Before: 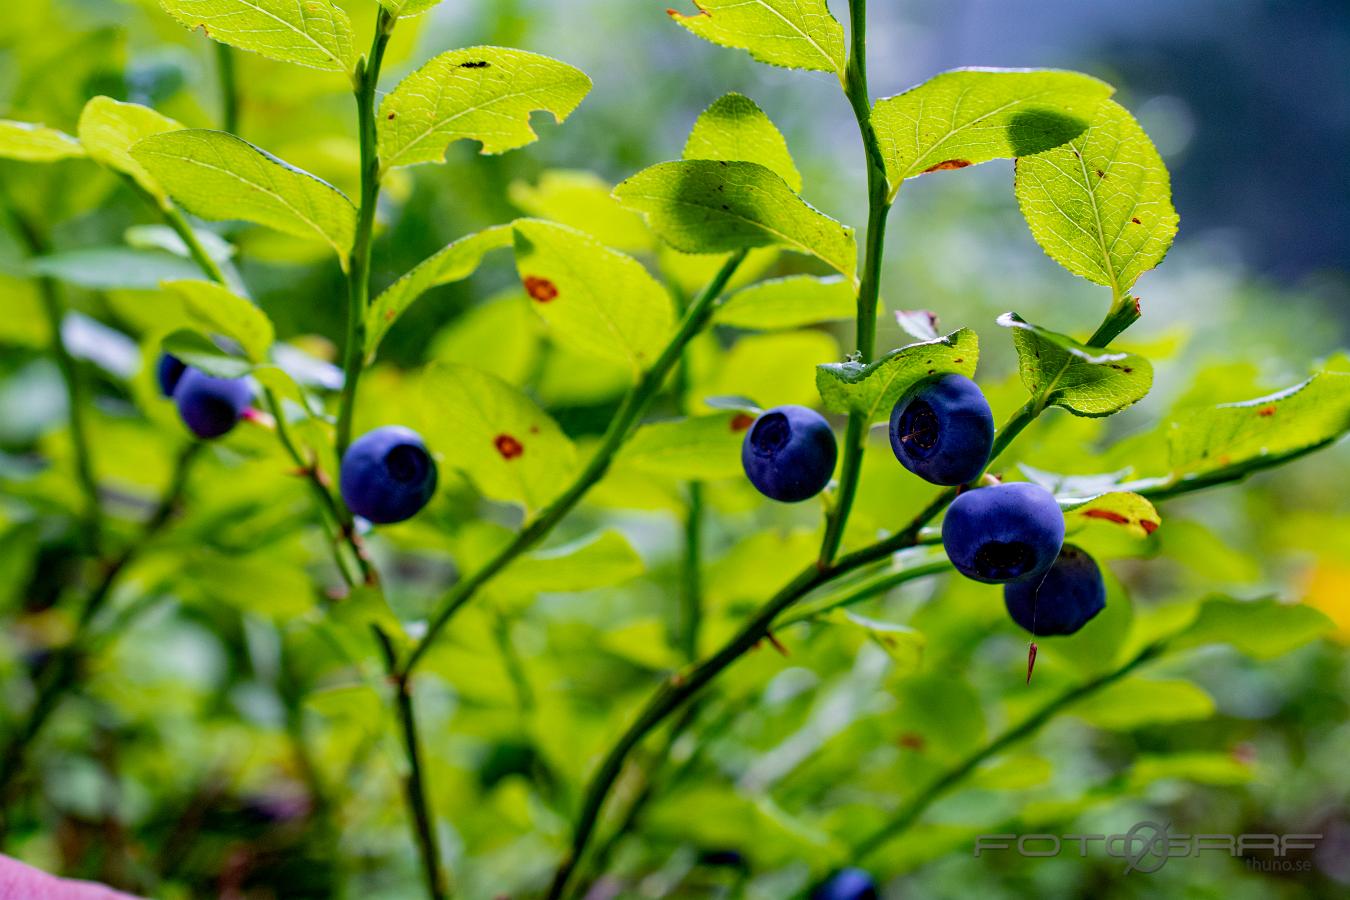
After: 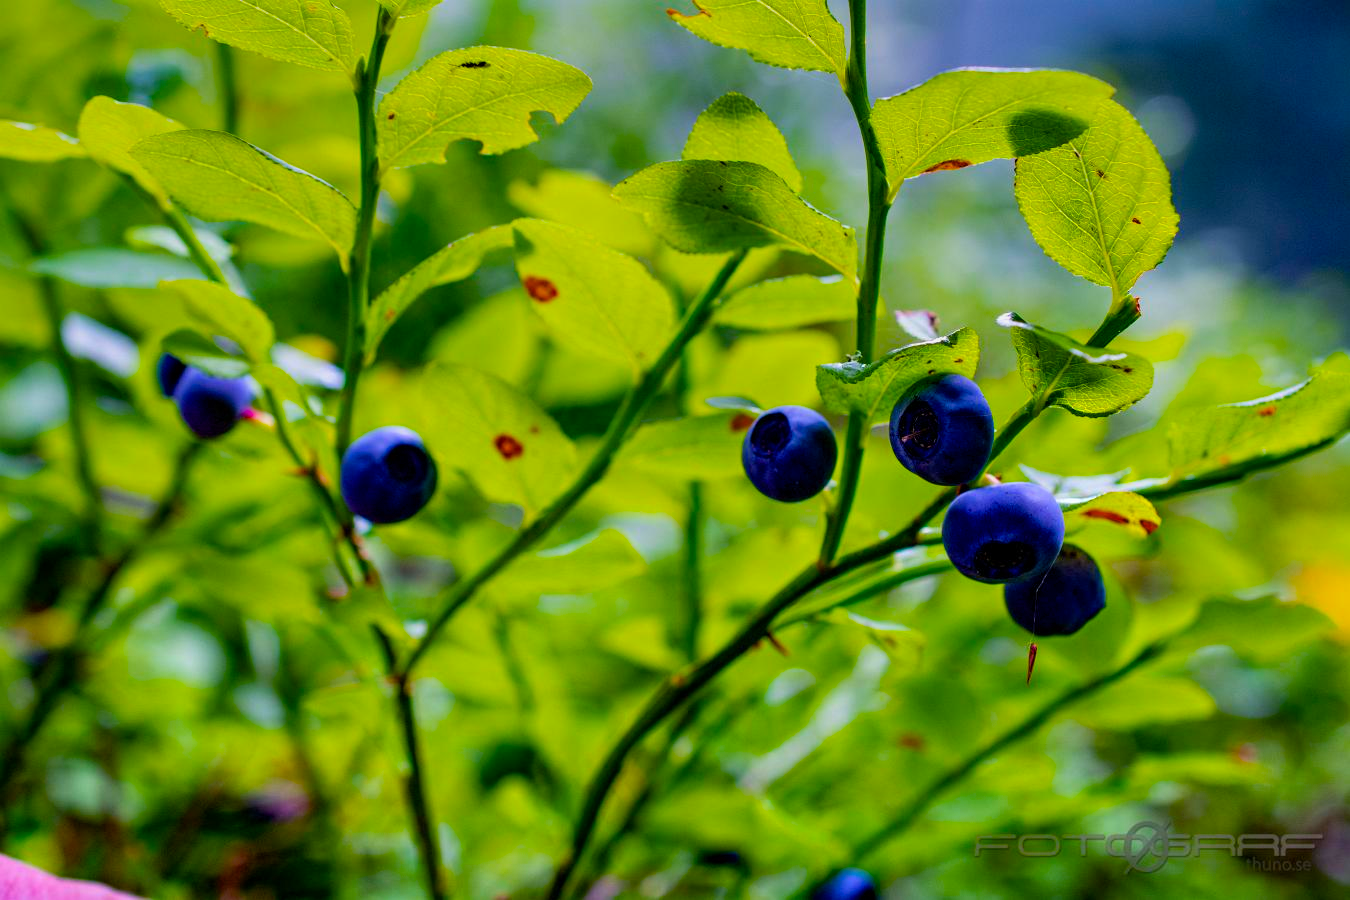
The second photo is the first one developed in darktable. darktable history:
exposure: exposure 0.2 EV, compensate highlight preservation false
graduated density: on, module defaults
color balance rgb: perceptual saturation grading › global saturation 40%, global vibrance 15%
